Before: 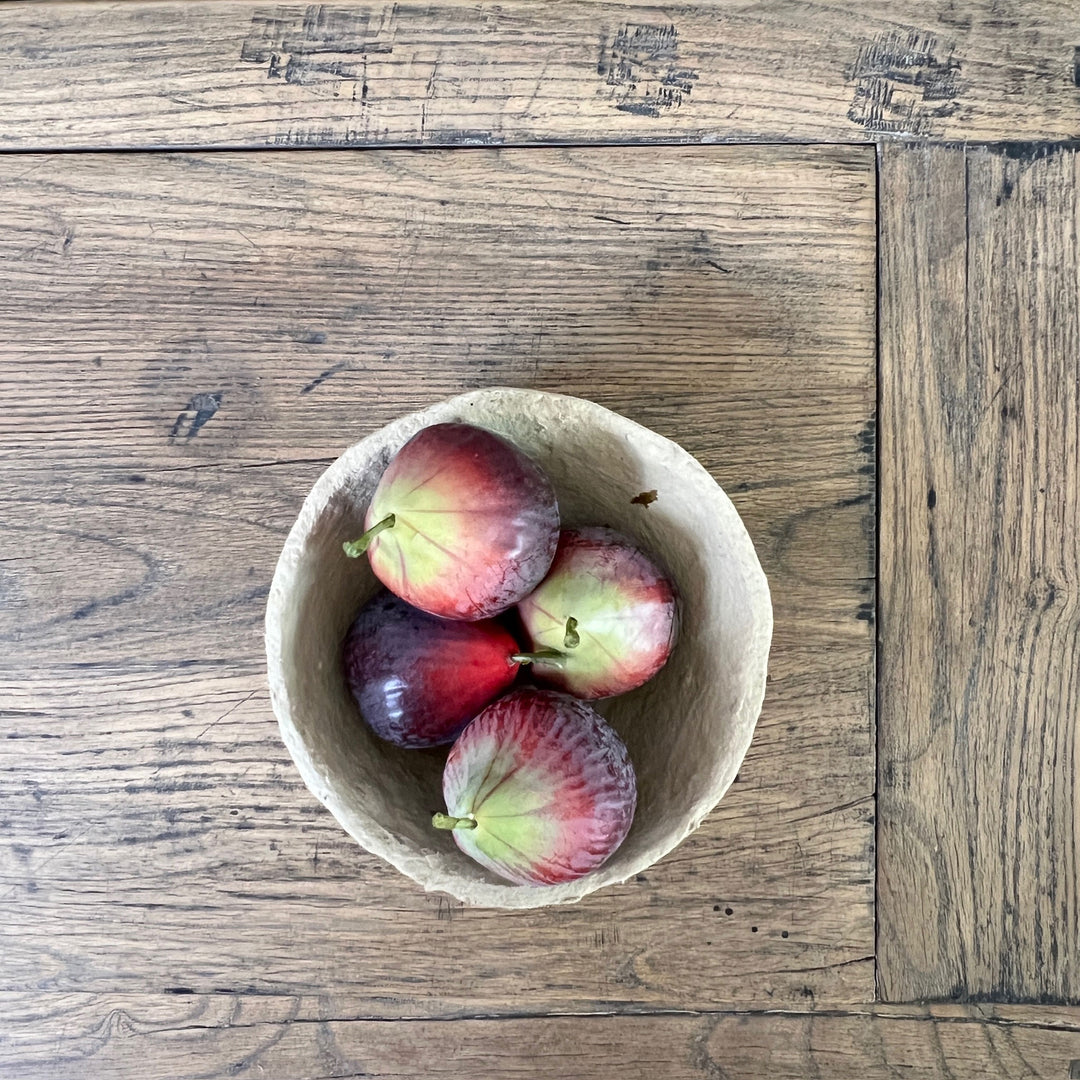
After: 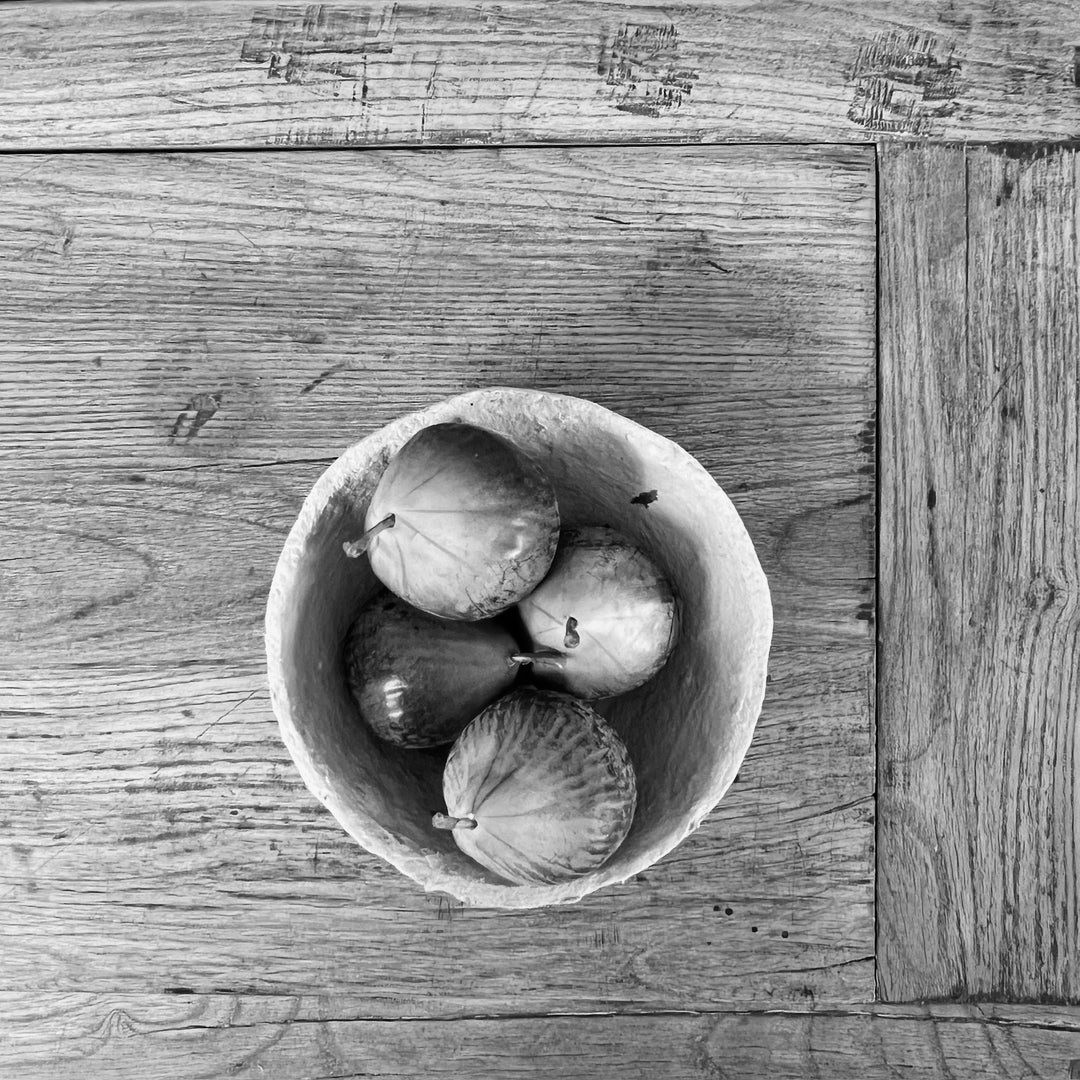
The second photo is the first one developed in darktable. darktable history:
color calibration: output gray [0.22, 0.42, 0.37, 0], gray › normalize channels true, illuminant same as pipeline (D50), adaptation XYZ, x 0.346, y 0.359, gamut compression 0
contrast brightness saturation: contrast 0.11, saturation -0.17
